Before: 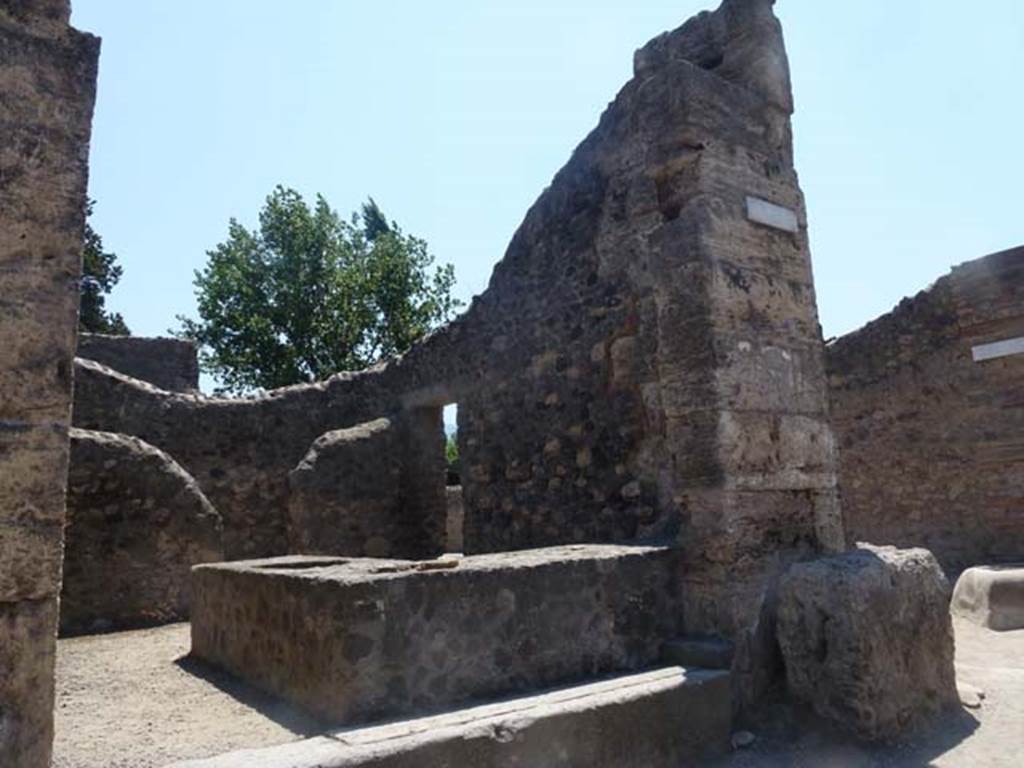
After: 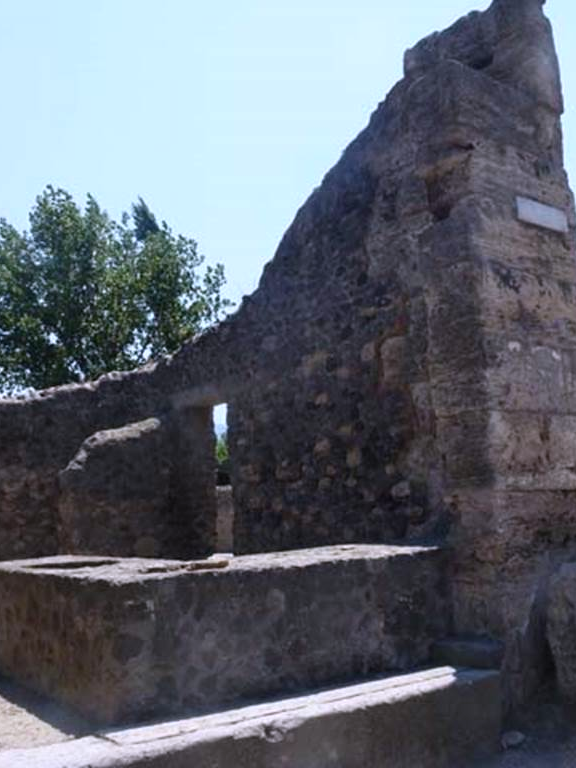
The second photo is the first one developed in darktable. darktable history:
crop and rotate: left 22.516%, right 21.234%
white balance: red 1.004, blue 1.096
